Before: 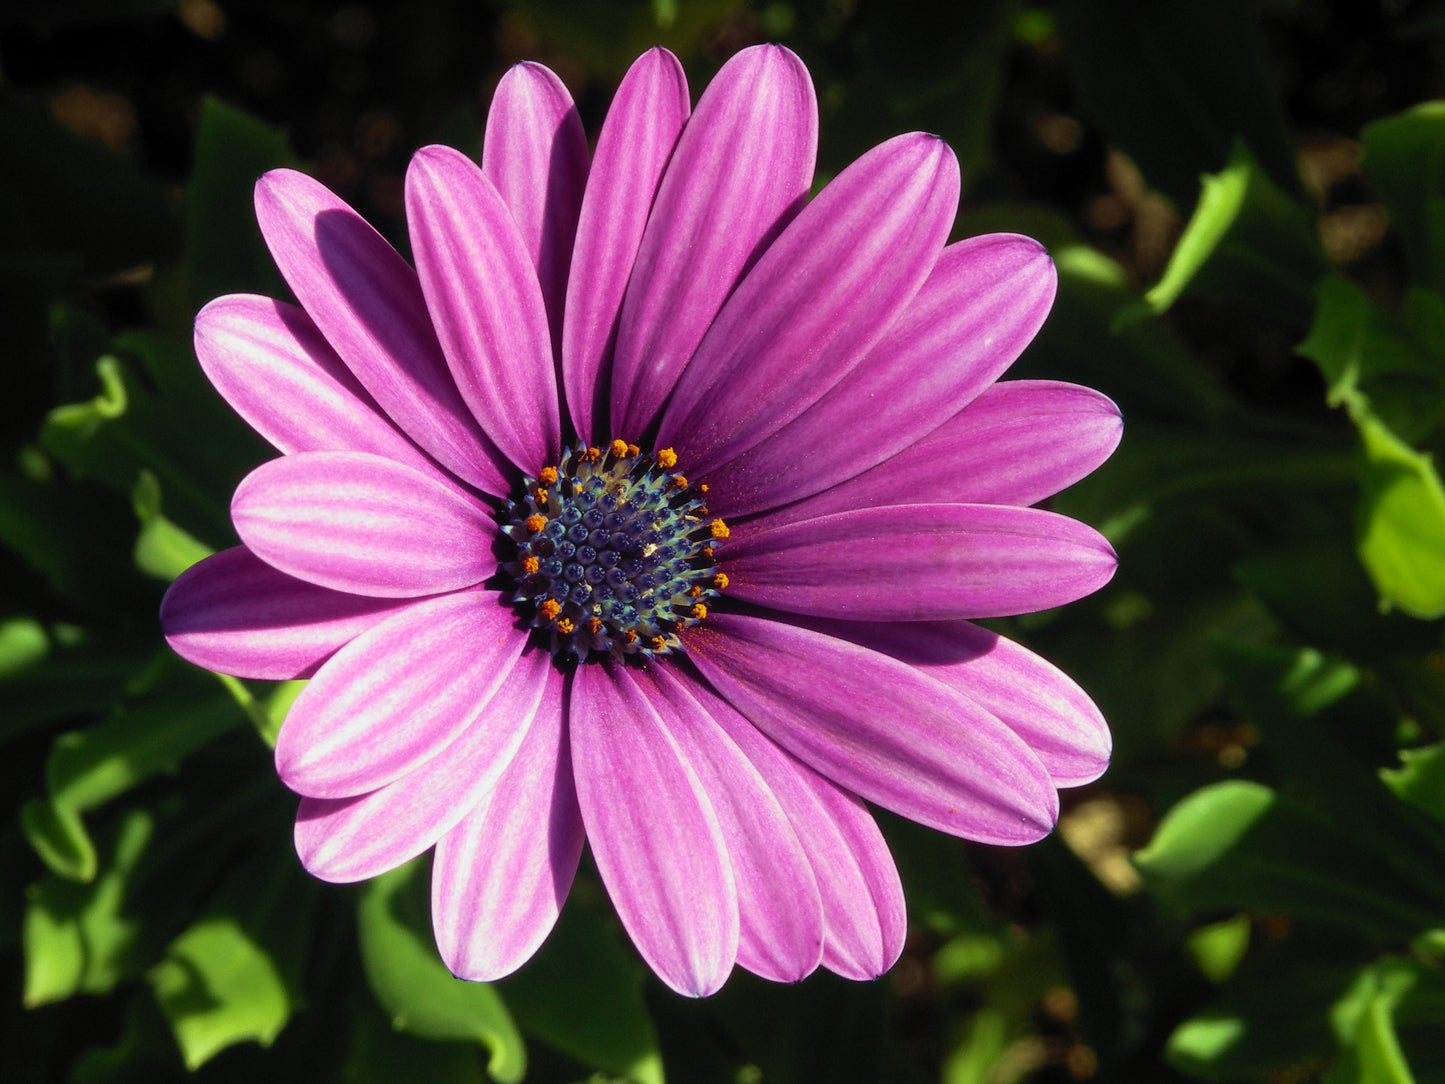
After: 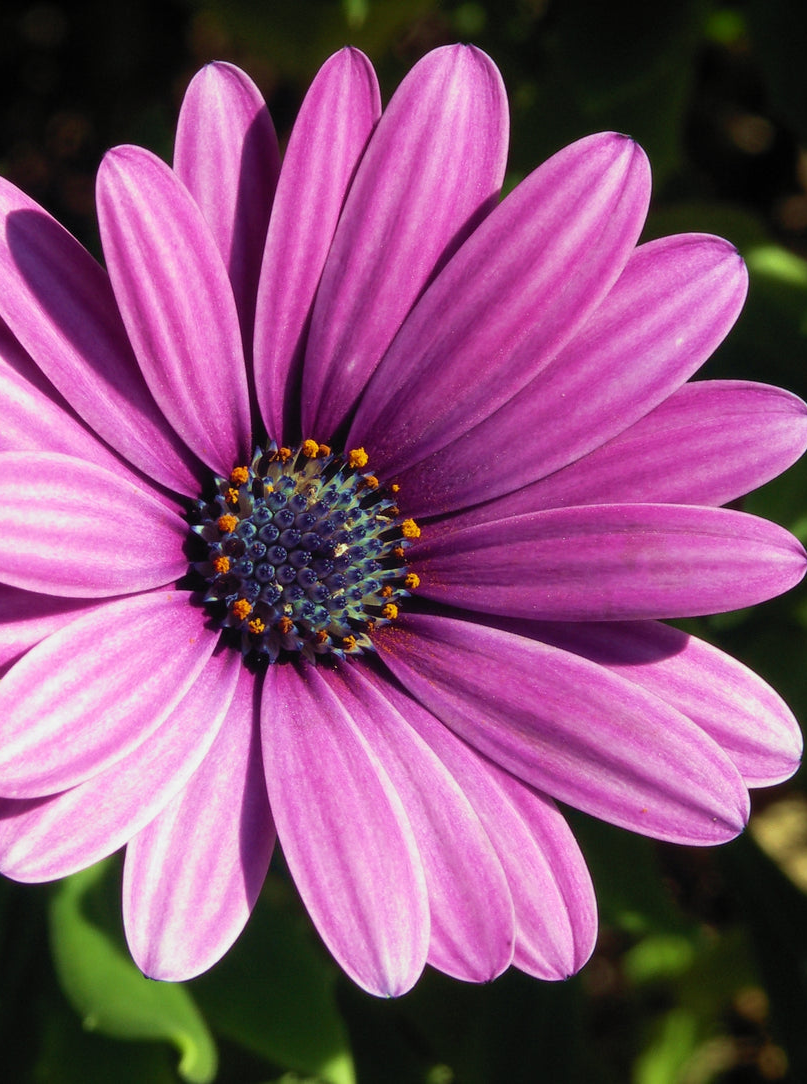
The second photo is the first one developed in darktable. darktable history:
crop: left 21.413%, right 22.685%
